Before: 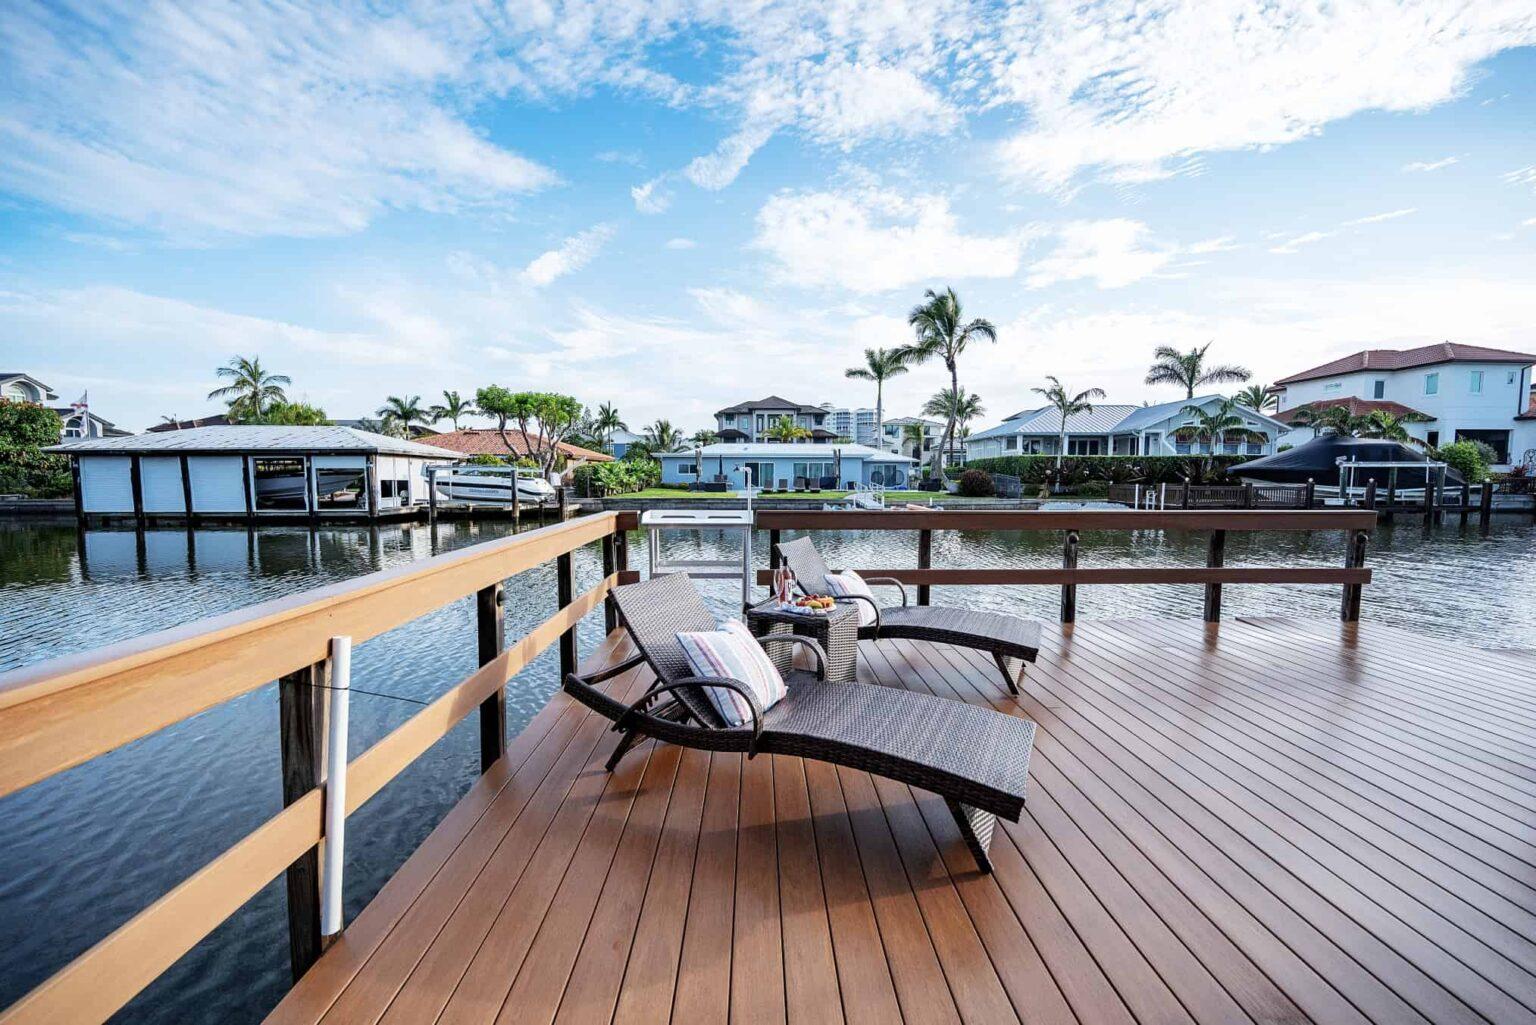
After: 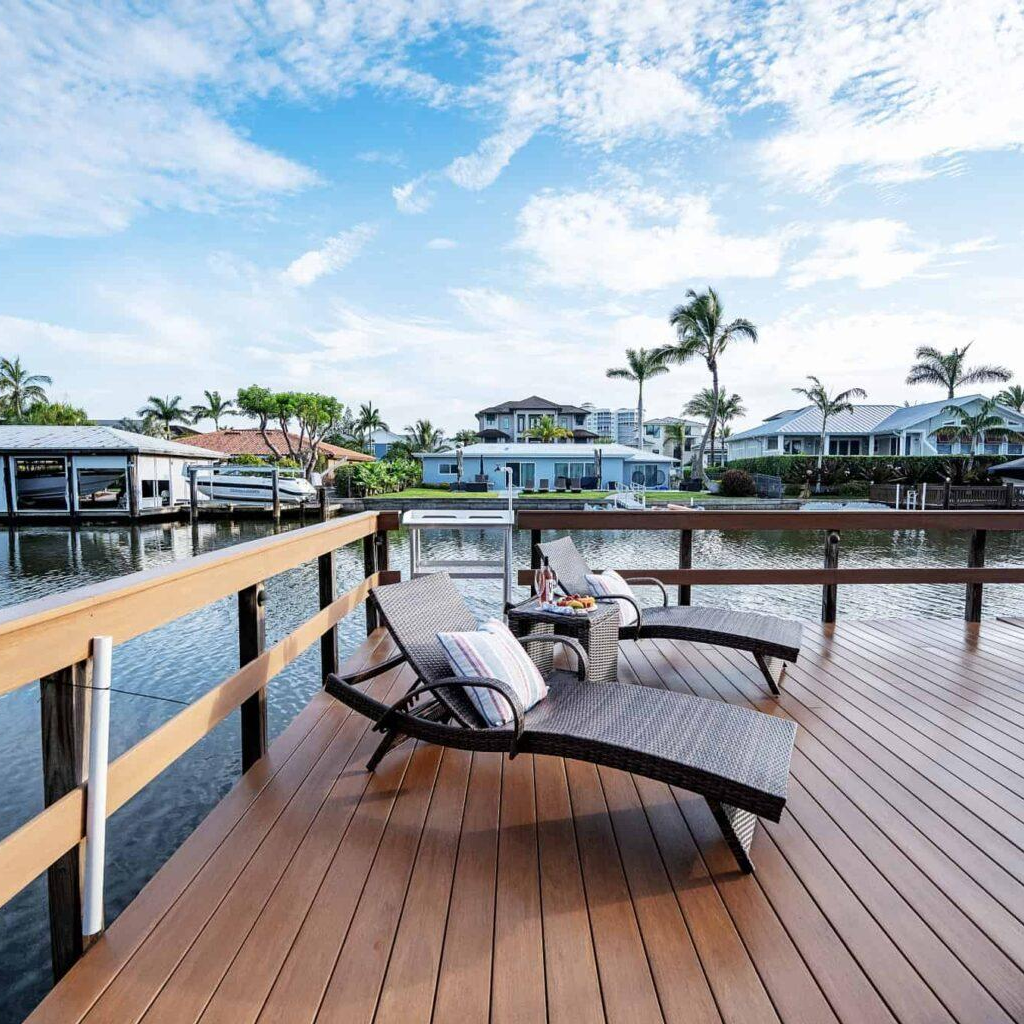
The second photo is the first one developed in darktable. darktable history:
crop and rotate: left 15.572%, right 17.71%
